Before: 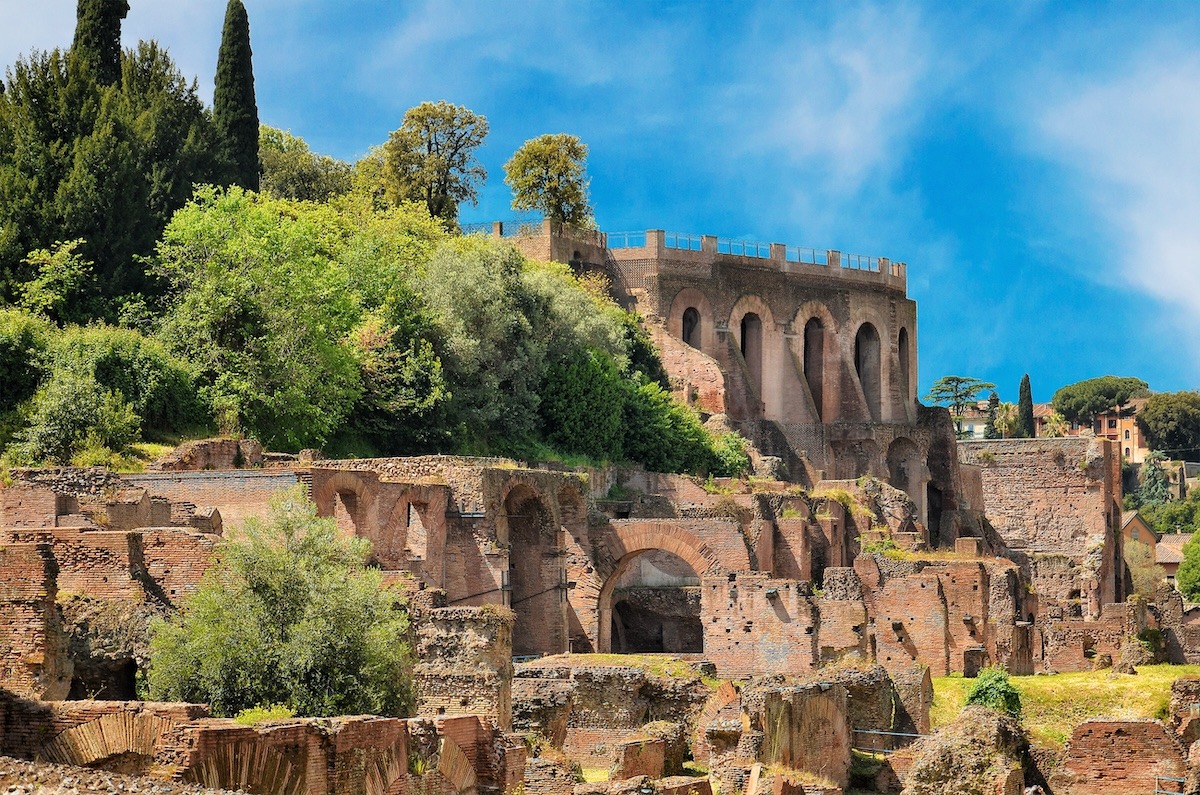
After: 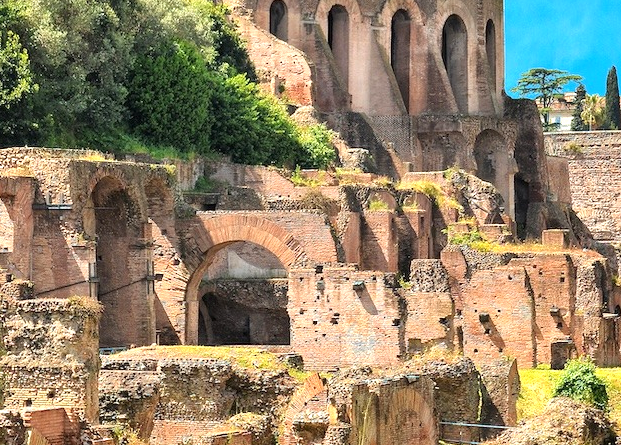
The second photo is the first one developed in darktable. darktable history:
exposure: black level correction 0, exposure 0.7 EV, compensate exposure bias true, compensate highlight preservation false
crop: left 34.479%, top 38.822%, right 13.718%, bottom 5.172%
